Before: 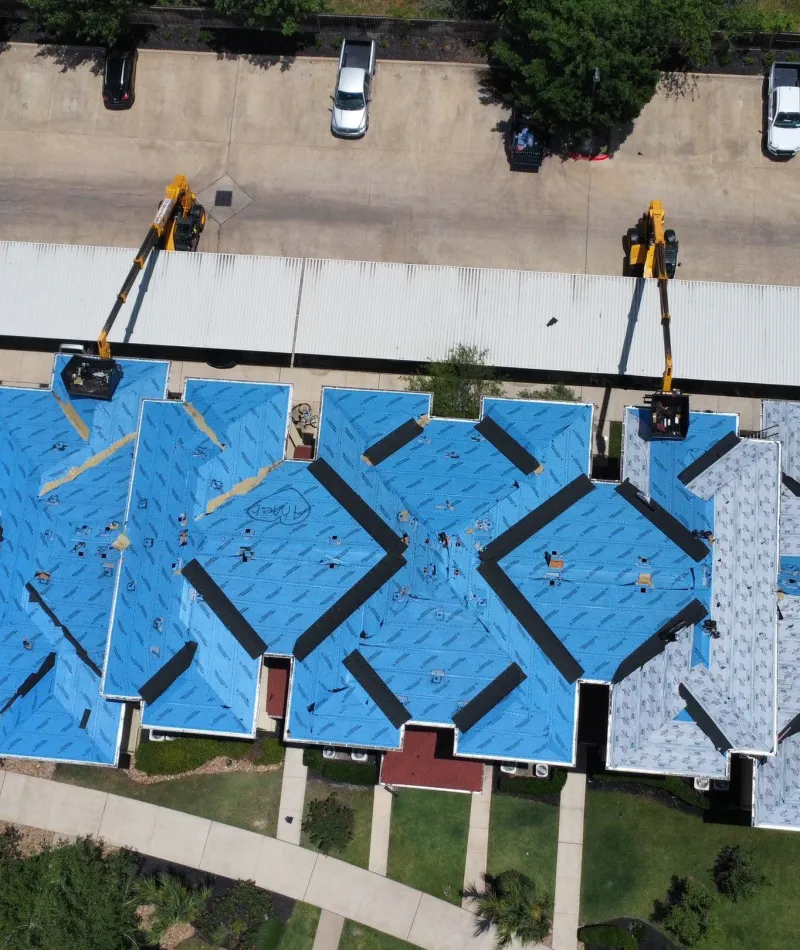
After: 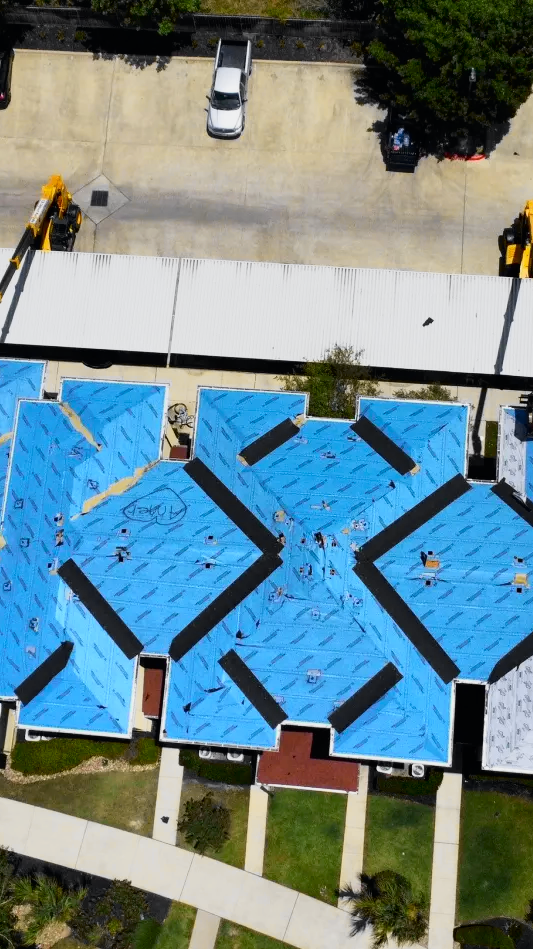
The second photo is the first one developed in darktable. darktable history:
tone curve: curves: ch0 [(0, 0) (0.078, 0.029) (0.265, 0.241) (0.507, 0.56) (0.744, 0.826) (1, 0.948)]; ch1 [(0, 0) (0.346, 0.307) (0.418, 0.383) (0.46, 0.439) (0.482, 0.493) (0.502, 0.5) (0.517, 0.506) (0.55, 0.557) (0.601, 0.637) (0.666, 0.7) (1, 1)]; ch2 [(0, 0) (0.346, 0.34) (0.431, 0.45) (0.485, 0.494) (0.5, 0.498) (0.508, 0.499) (0.532, 0.546) (0.579, 0.628) (0.625, 0.668) (1, 1)], color space Lab, independent channels, preserve colors none
crop and rotate: left 15.546%, right 17.787%
color contrast: green-magenta contrast 0.8, blue-yellow contrast 1.1, unbound 0
